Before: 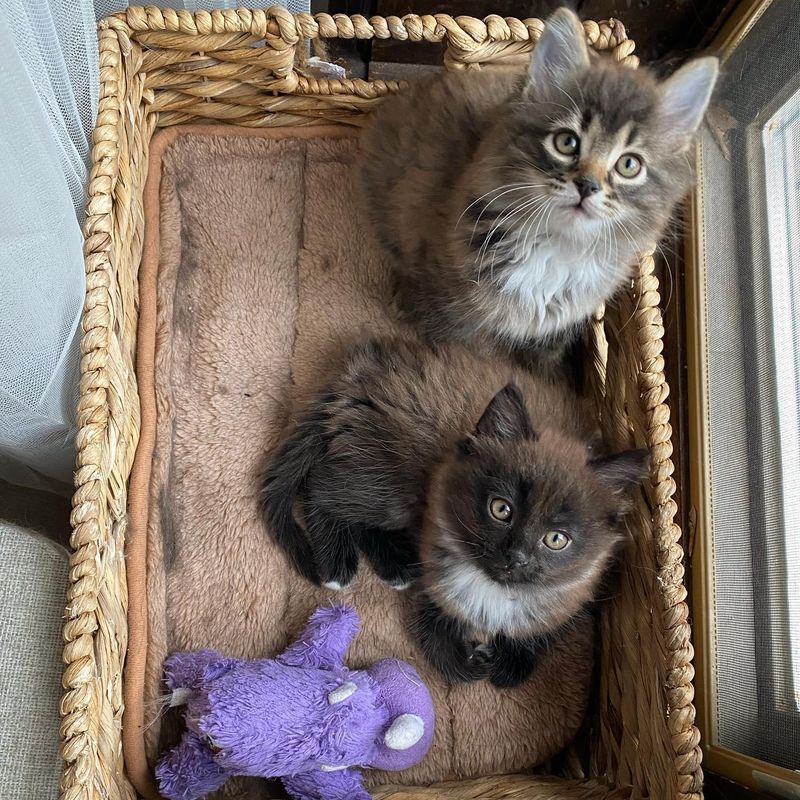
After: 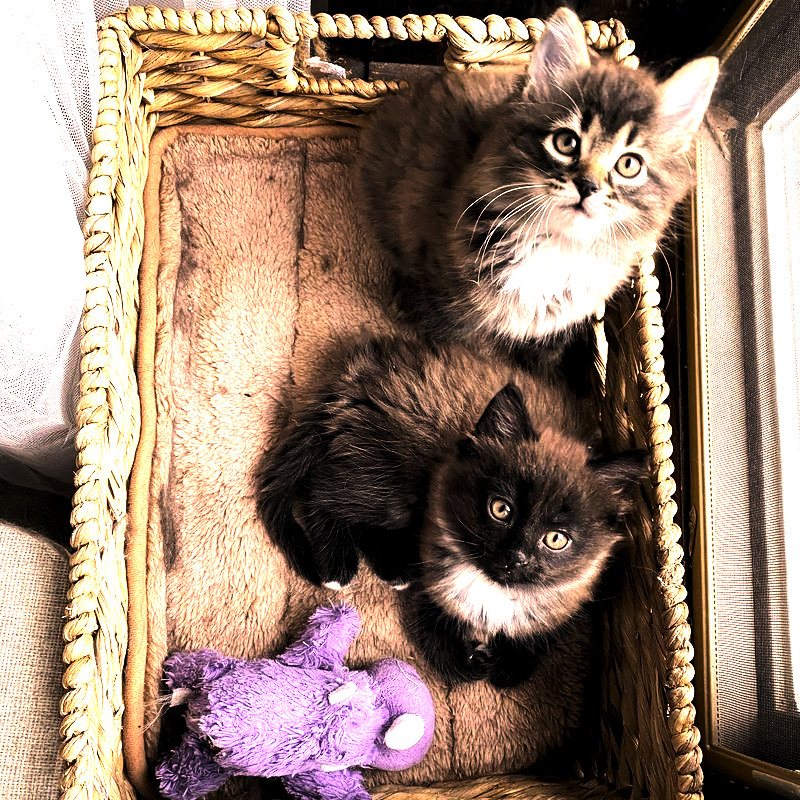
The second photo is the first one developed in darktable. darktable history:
base curve: curves: ch0 [(0, 0) (0.262, 0.32) (0.722, 0.705) (1, 1)]
color correction: highlights a* 21.16, highlights b* 19.61
tone equalizer: -8 EV -0.75 EV, -7 EV -0.7 EV, -6 EV -0.6 EV, -5 EV -0.4 EV, -3 EV 0.4 EV, -2 EV 0.6 EV, -1 EV 0.7 EV, +0 EV 0.75 EV, edges refinement/feathering 500, mask exposure compensation -1.57 EV, preserve details no
levels: levels [0.044, 0.475, 0.791]
